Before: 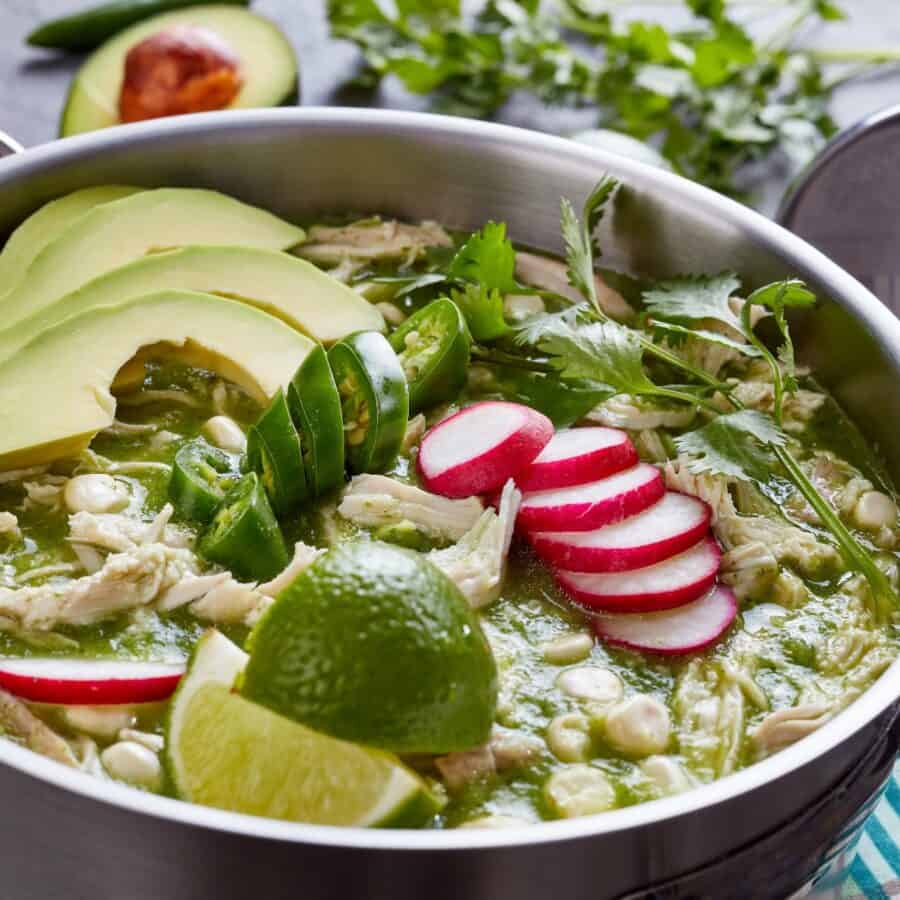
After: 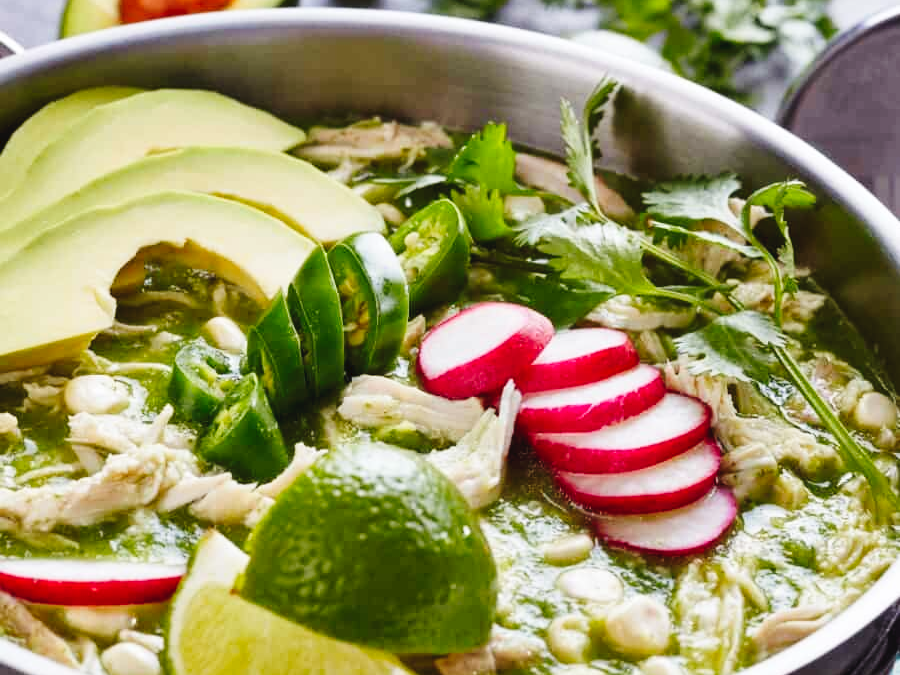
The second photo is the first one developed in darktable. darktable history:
tone curve: curves: ch0 [(0, 0) (0.003, 0.04) (0.011, 0.04) (0.025, 0.043) (0.044, 0.049) (0.069, 0.066) (0.1, 0.095) (0.136, 0.121) (0.177, 0.154) (0.224, 0.211) (0.277, 0.281) (0.335, 0.358) (0.399, 0.452) (0.468, 0.54) (0.543, 0.628) (0.623, 0.721) (0.709, 0.801) (0.801, 0.883) (0.898, 0.948) (1, 1)], preserve colors none
white balance: emerald 1
crop: top 11.038%, bottom 13.962%
